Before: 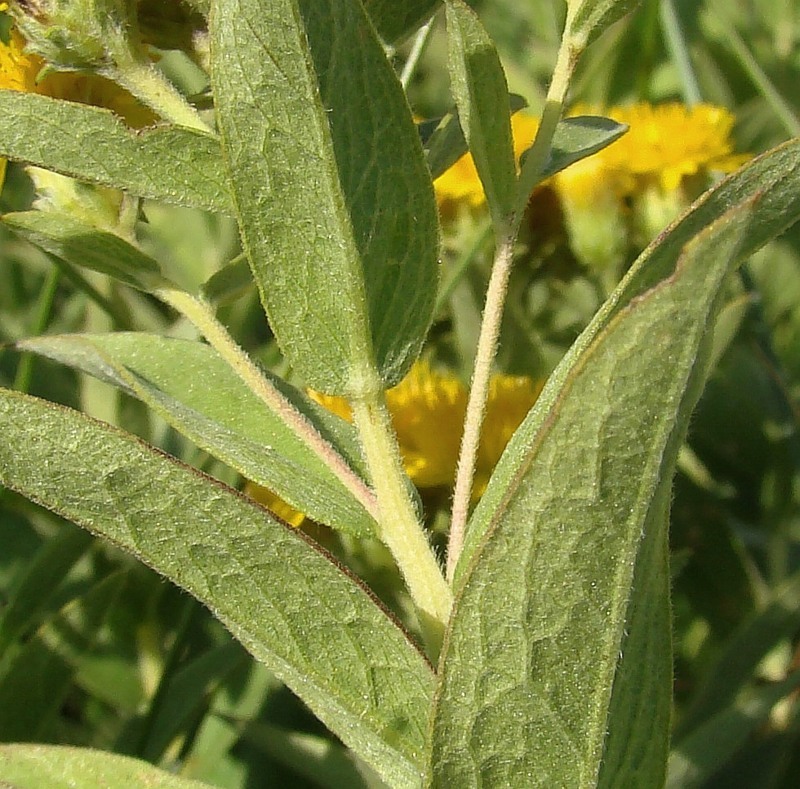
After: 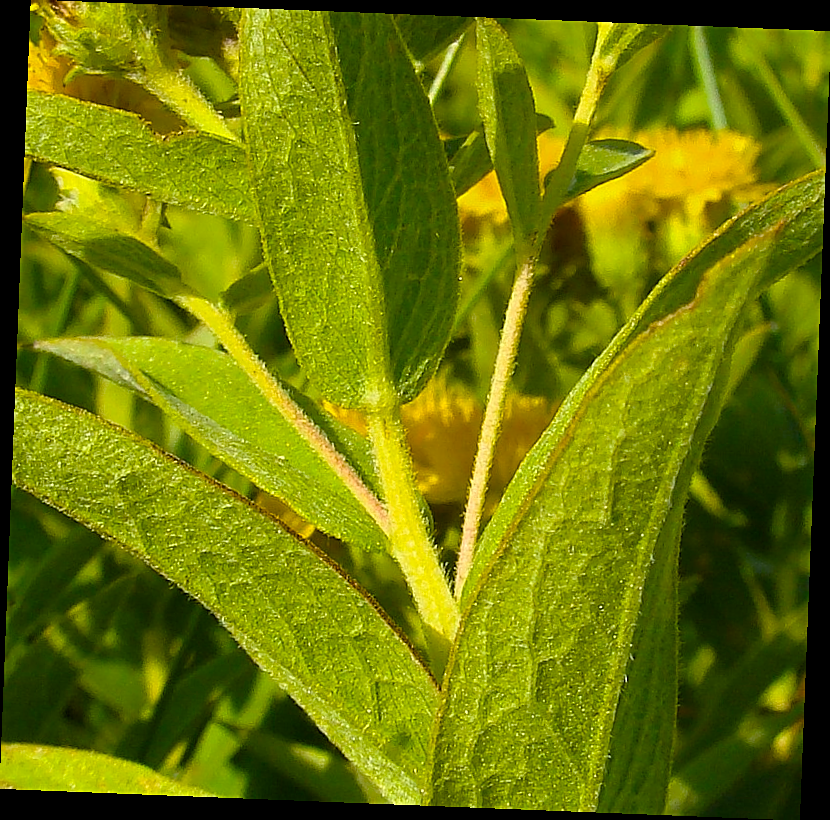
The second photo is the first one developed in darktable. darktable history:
color balance rgb: linear chroma grading › global chroma 23.15%, perceptual saturation grading › global saturation 28.7%, perceptual saturation grading › mid-tones 12.04%, perceptual saturation grading › shadows 10.19%, global vibrance 22.22%
rotate and perspective: rotation 2.27°, automatic cropping off
sharpen: on, module defaults
